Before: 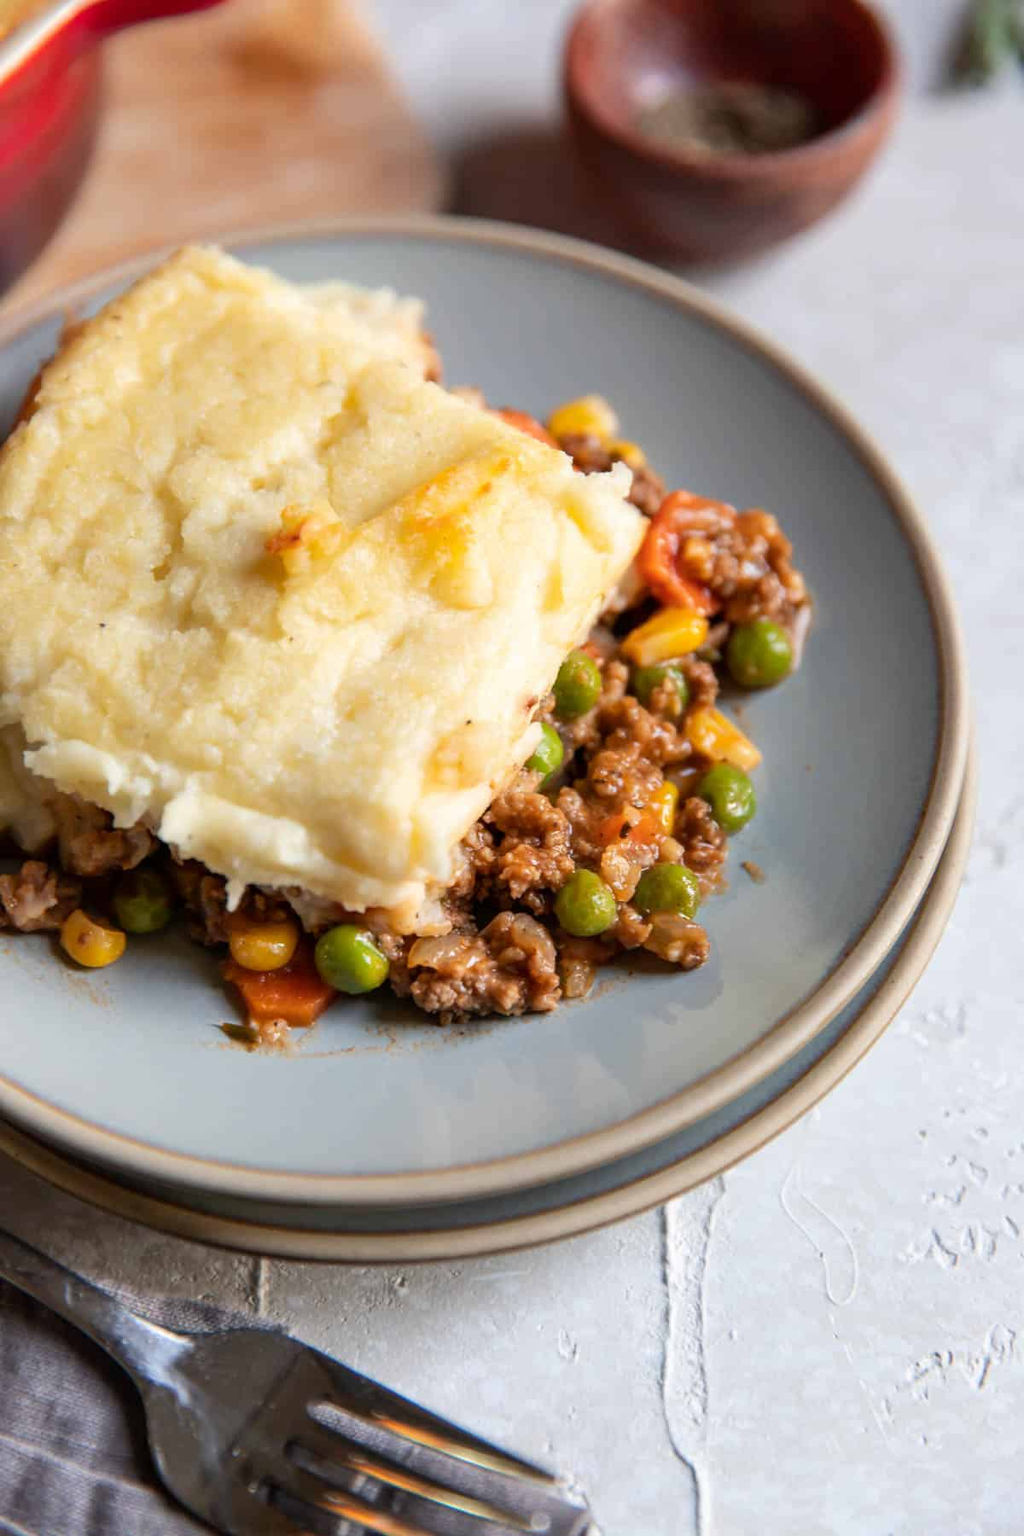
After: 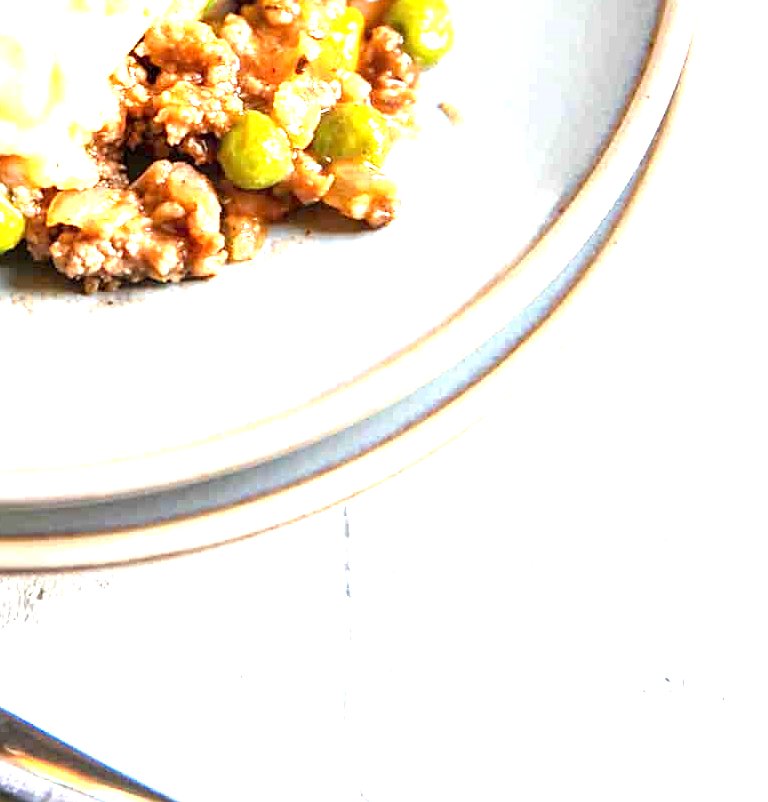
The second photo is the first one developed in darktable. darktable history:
exposure: exposure 2.254 EV, compensate exposure bias true, compensate highlight preservation false
crop and rotate: left 35.983%, top 50.497%, bottom 4.892%
sharpen: on, module defaults
